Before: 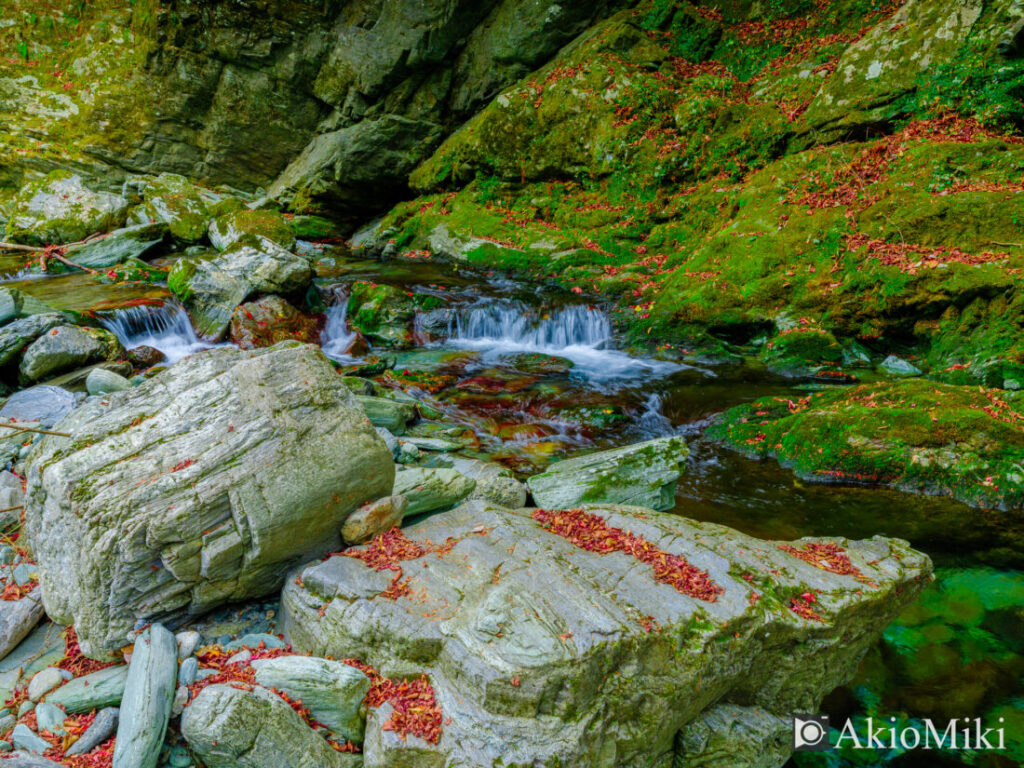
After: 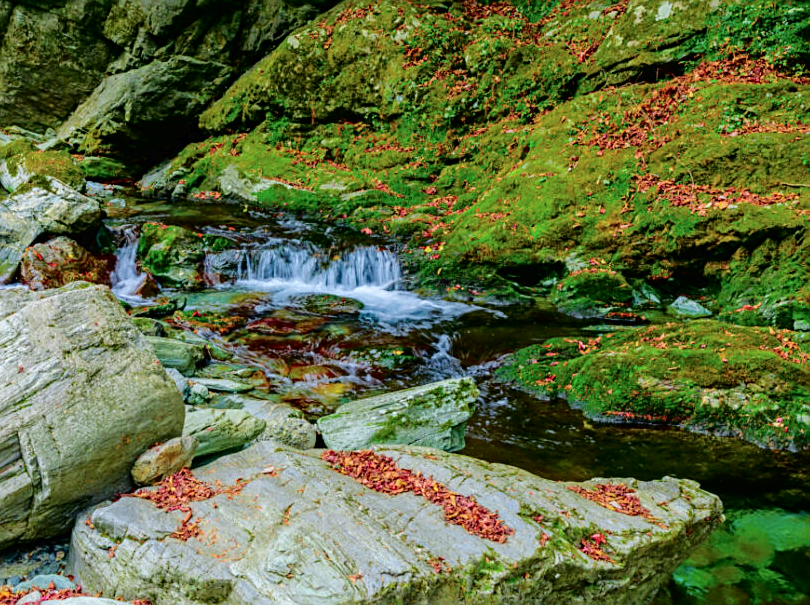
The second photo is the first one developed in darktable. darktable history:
tone curve: curves: ch0 [(0, 0) (0.003, 0.01) (0.011, 0.01) (0.025, 0.011) (0.044, 0.019) (0.069, 0.032) (0.1, 0.054) (0.136, 0.088) (0.177, 0.138) (0.224, 0.214) (0.277, 0.297) (0.335, 0.391) (0.399, 0.469) (0.468, 0.551) (0.543, 0.622) (0.623, 0.699) (0.709, 0.775) (0.801, 0.85) (0.898, 0.929) (1, 1)], color space Lab, independent channels, preserve colors none
crop and rotate: left 20.572%, top 7.719%, right 0.326%, bottom 13.492%
sharpen: on, module defaults
